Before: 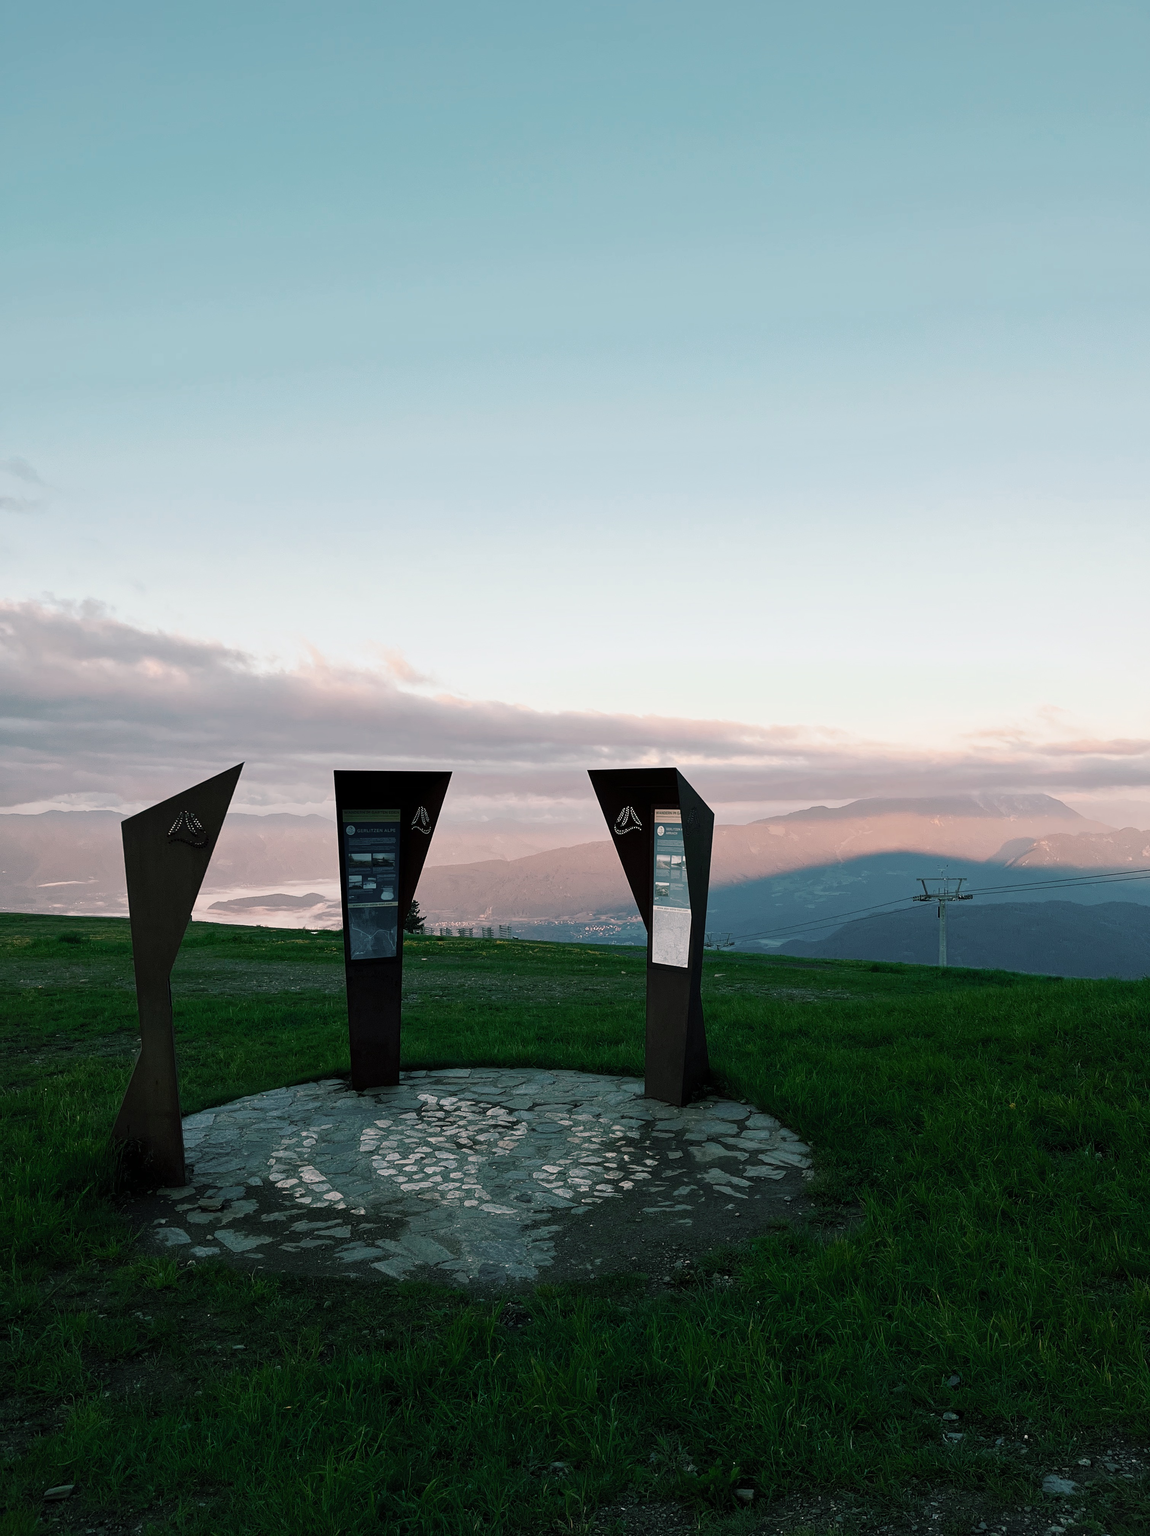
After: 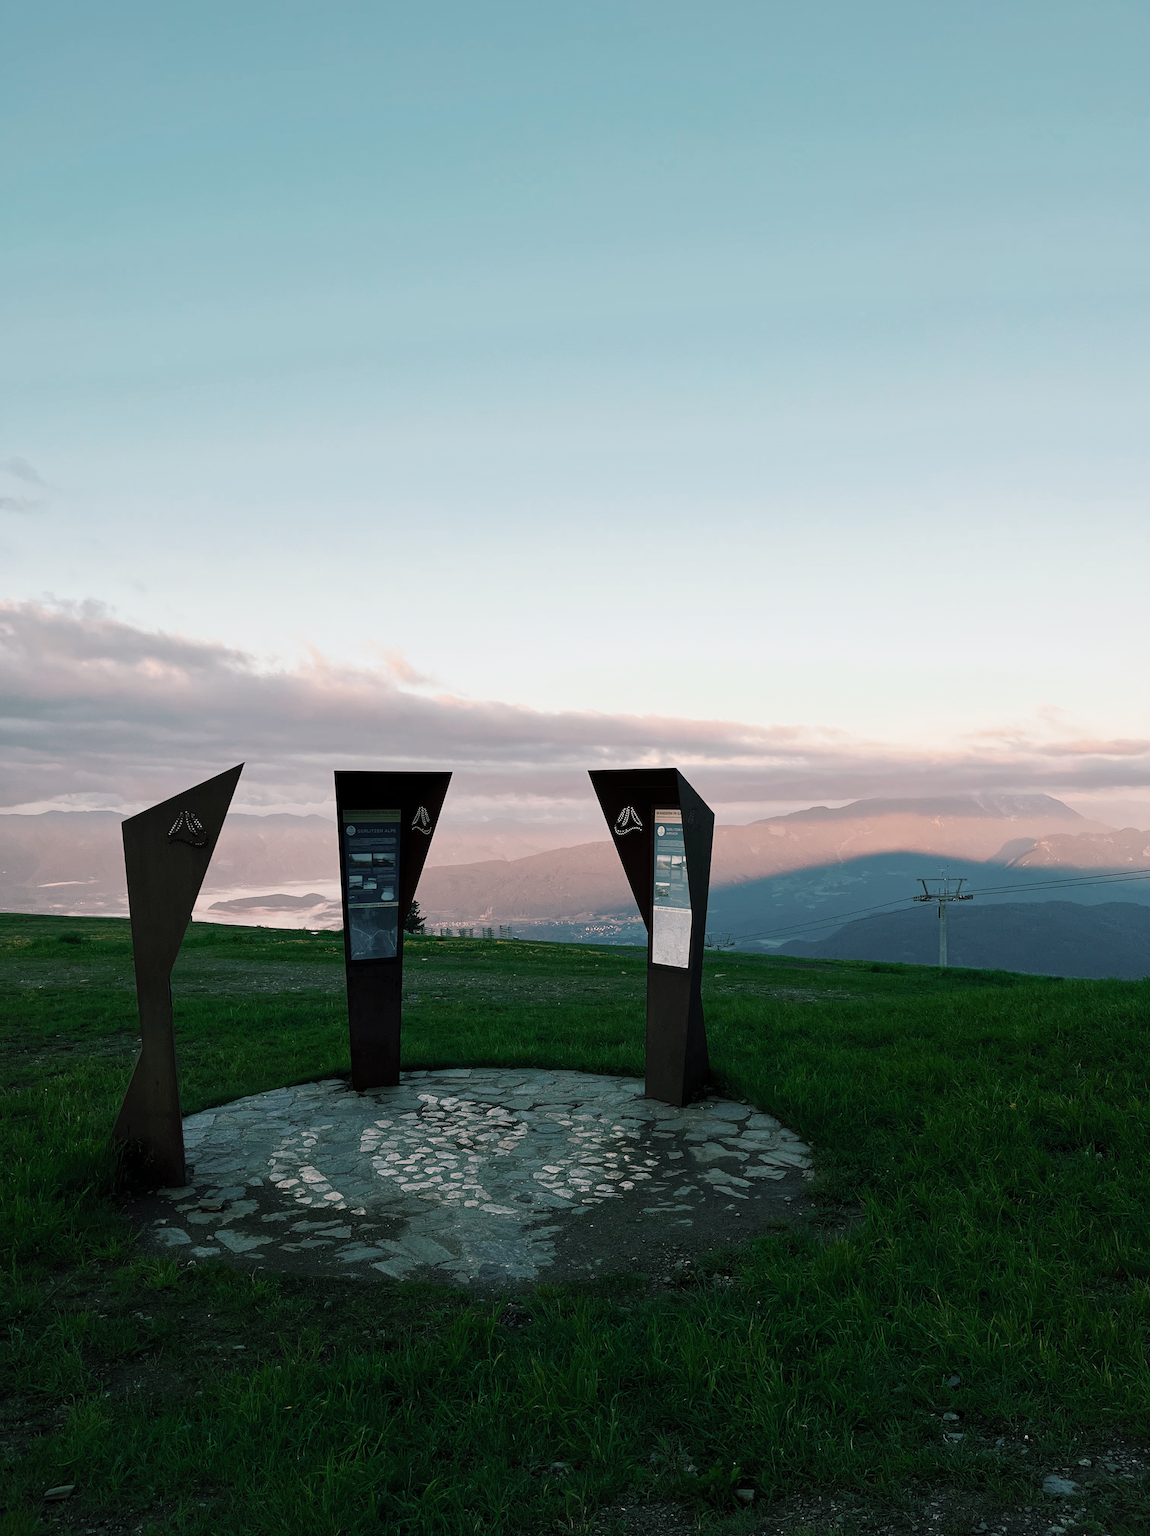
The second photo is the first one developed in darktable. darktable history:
white balance: red 1, blue 1
tone equalizer: on, module defaults
